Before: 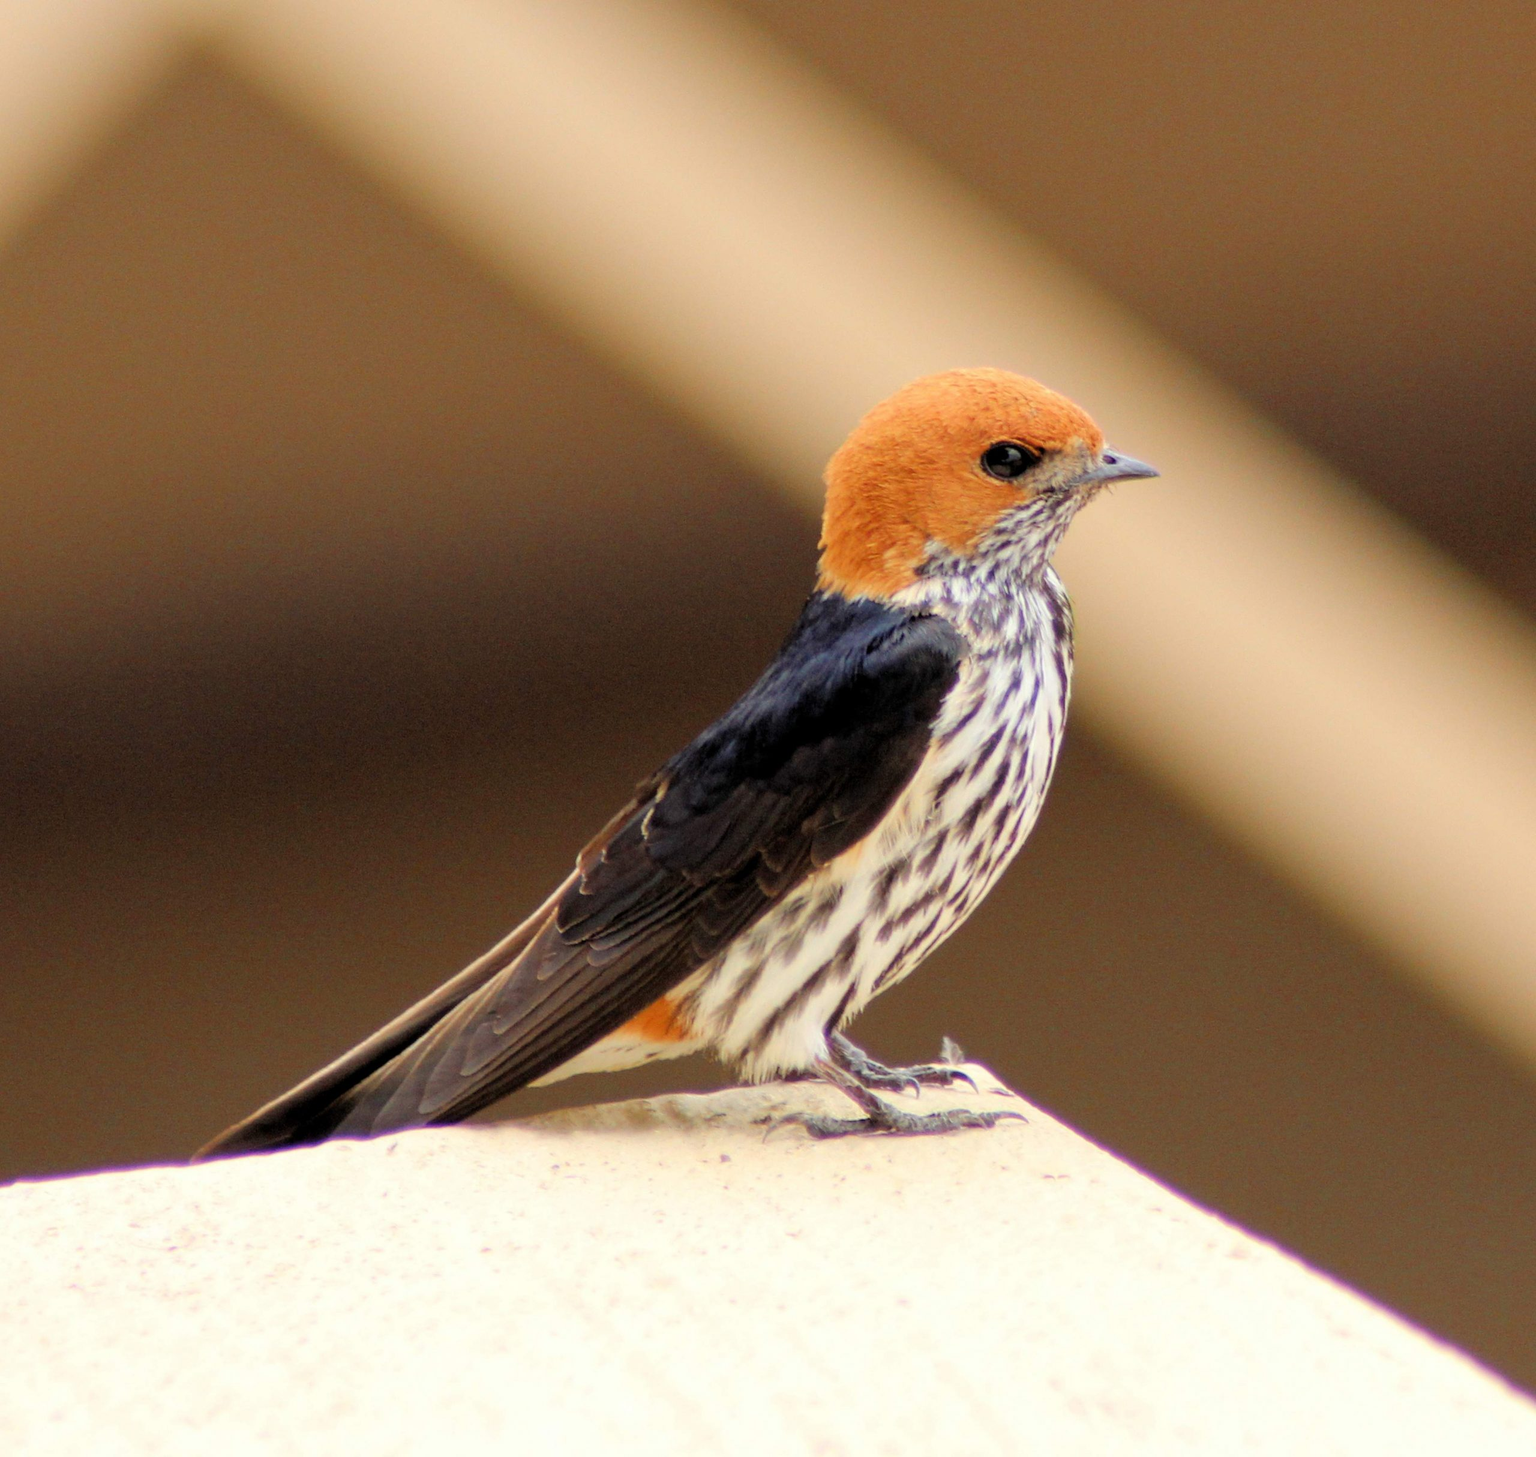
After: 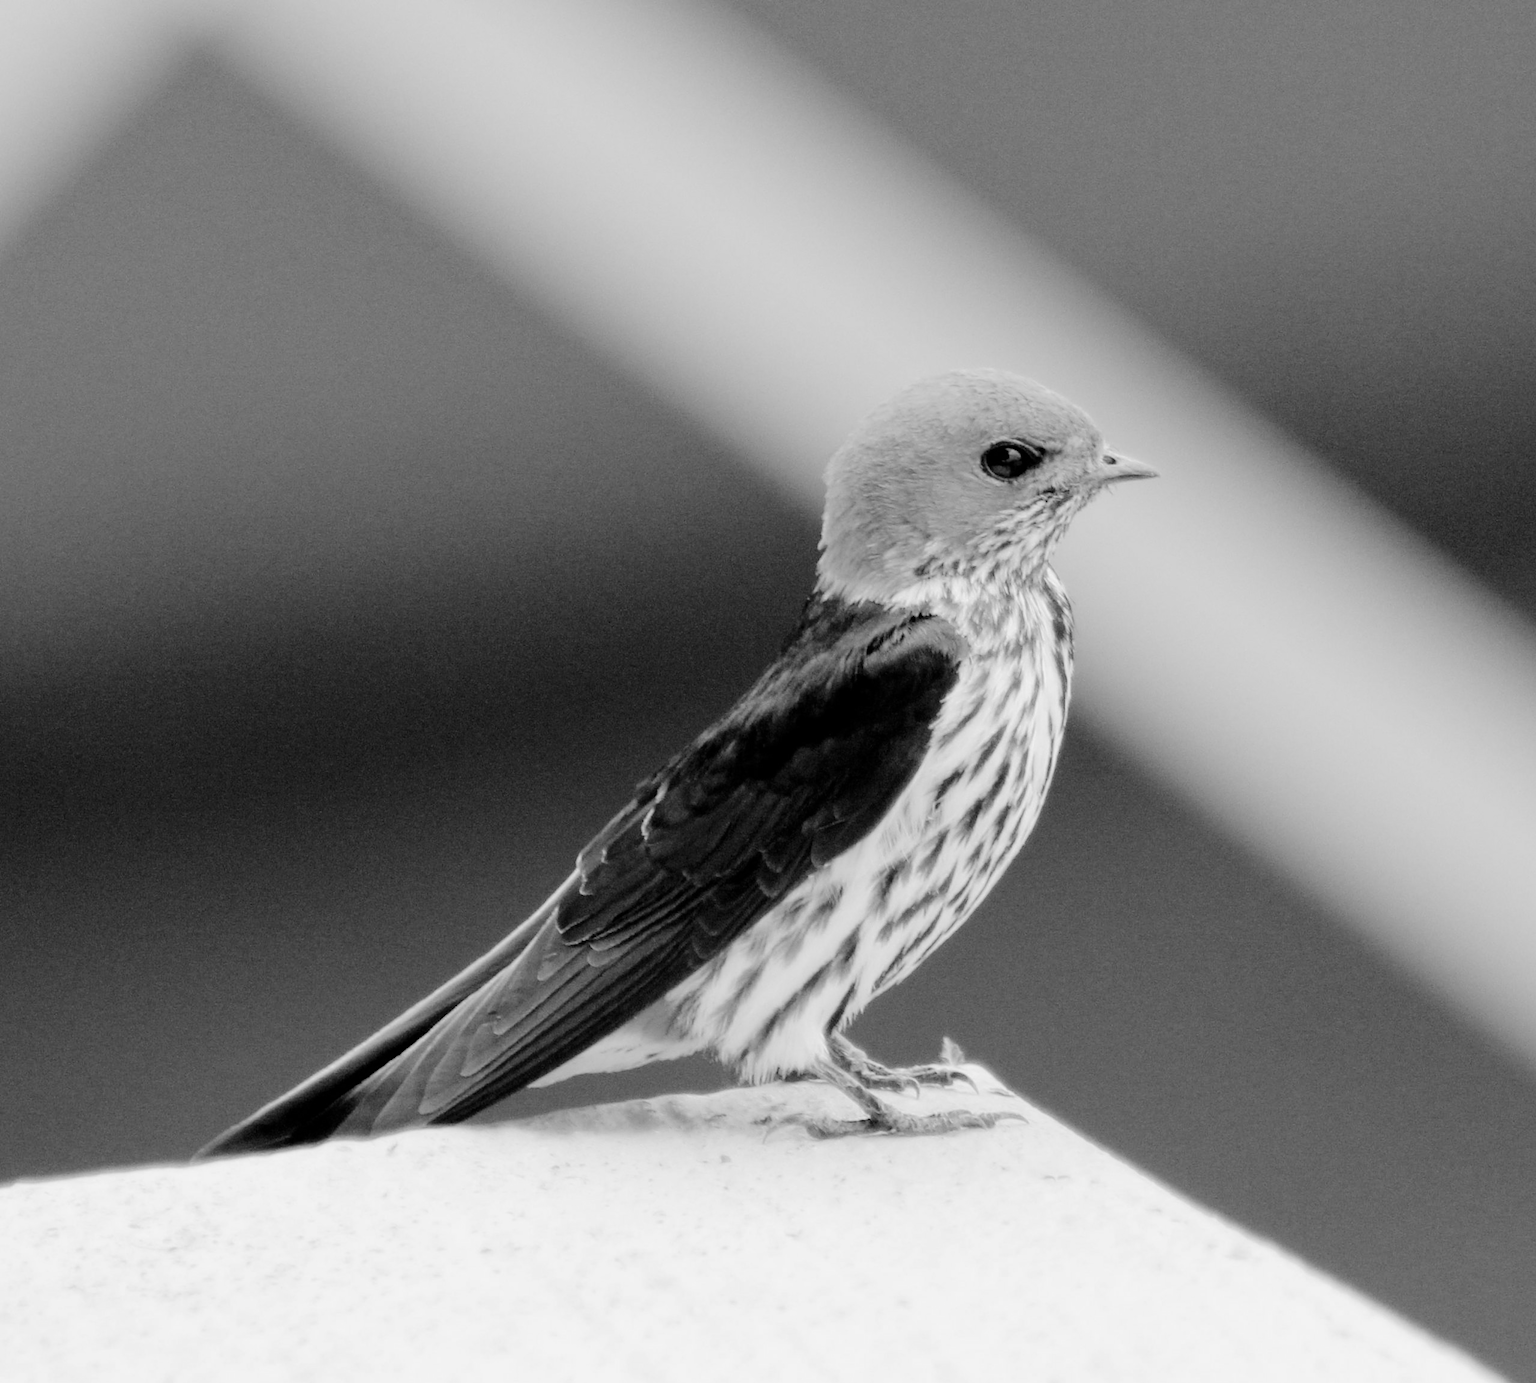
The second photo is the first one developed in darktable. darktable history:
crop and rotate: top 0.003%, bottom 5.047%
base curve: curves: ch0 [(0, 0) (0.158, 0.273) (0.879, 0.895) (1, 1)], preserve colors none
color calibration: output gray [0.21, 0.42, 0.37, 0], illuminant F (fluorescent), F source F9 (Cool White Deluxe 4150 K) – high CRI, x 0.375, y 0.373, temperature 4156.46 K
color balance rgb: perceptual saturation grading › global saturation 25.596%, global vibrance 9.331%
contrast brightness saturation: contrast 0.063, brightness -0.013, saturation -0.23
tone curve: curves: ch0 [(0, 0) (0.068, 0.031) (0.183, 0.13) (0.341, 0.319) (0.547, 0.545) (0.828, 0.817) (1, 0.968)]; ch1 [(0, 0) (0.23, 0.166) (0.34, 0.308) (0.371, 0.337) (0.429, 0.408) (0.477, 0.466) (0.499, 0.5) (0.529, 0.528) (0.559, 0.578) (0.743, 0.798) (1, 1)]; ch2 [(0, 0) (0.431, 0.419) (0.495, 0.502) (0.524, 0.525) (0.568, 0.543) (0.6, 0.597) (0.634, 0.644) (0.728, 0.722) (1, 1)], color space Lab, linked channels, preserve colors none
